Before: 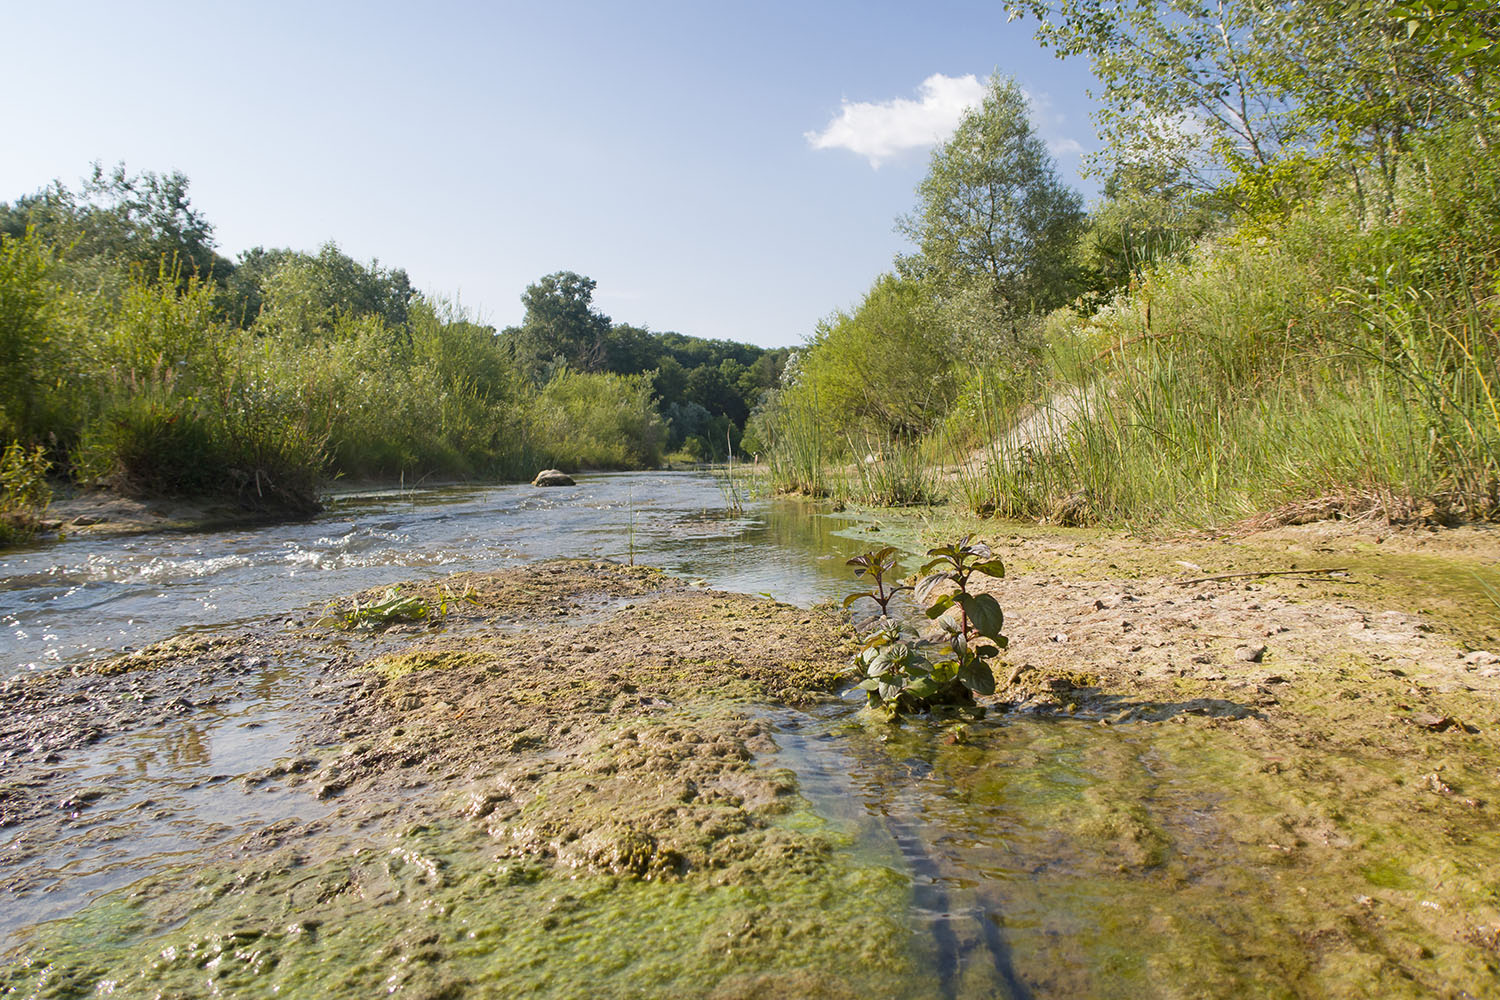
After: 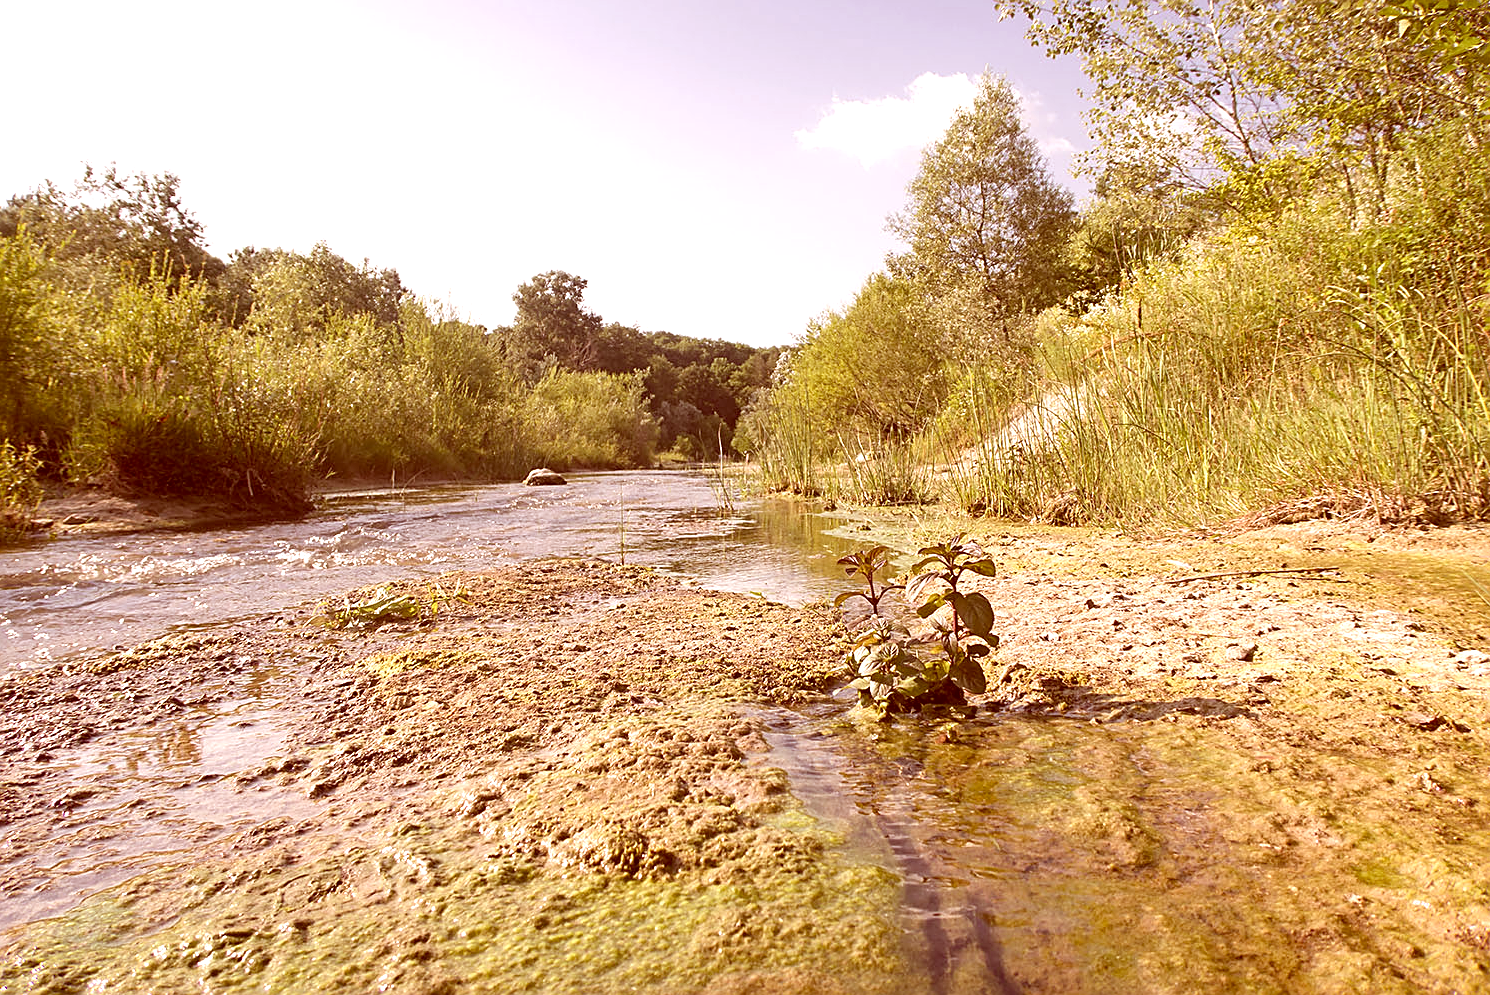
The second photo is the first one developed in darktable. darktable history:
exposure: exposure 0.657 EV, compensate highlight preservation false
crop and rotate: left 0.614%, top 0.179%, bottom 0.309%
color correction: highlights a* 9.03, highlights b* 8.71, shadows a* 40, shadows b* 40, saturation 0.8
sharpen: on, module defaults
